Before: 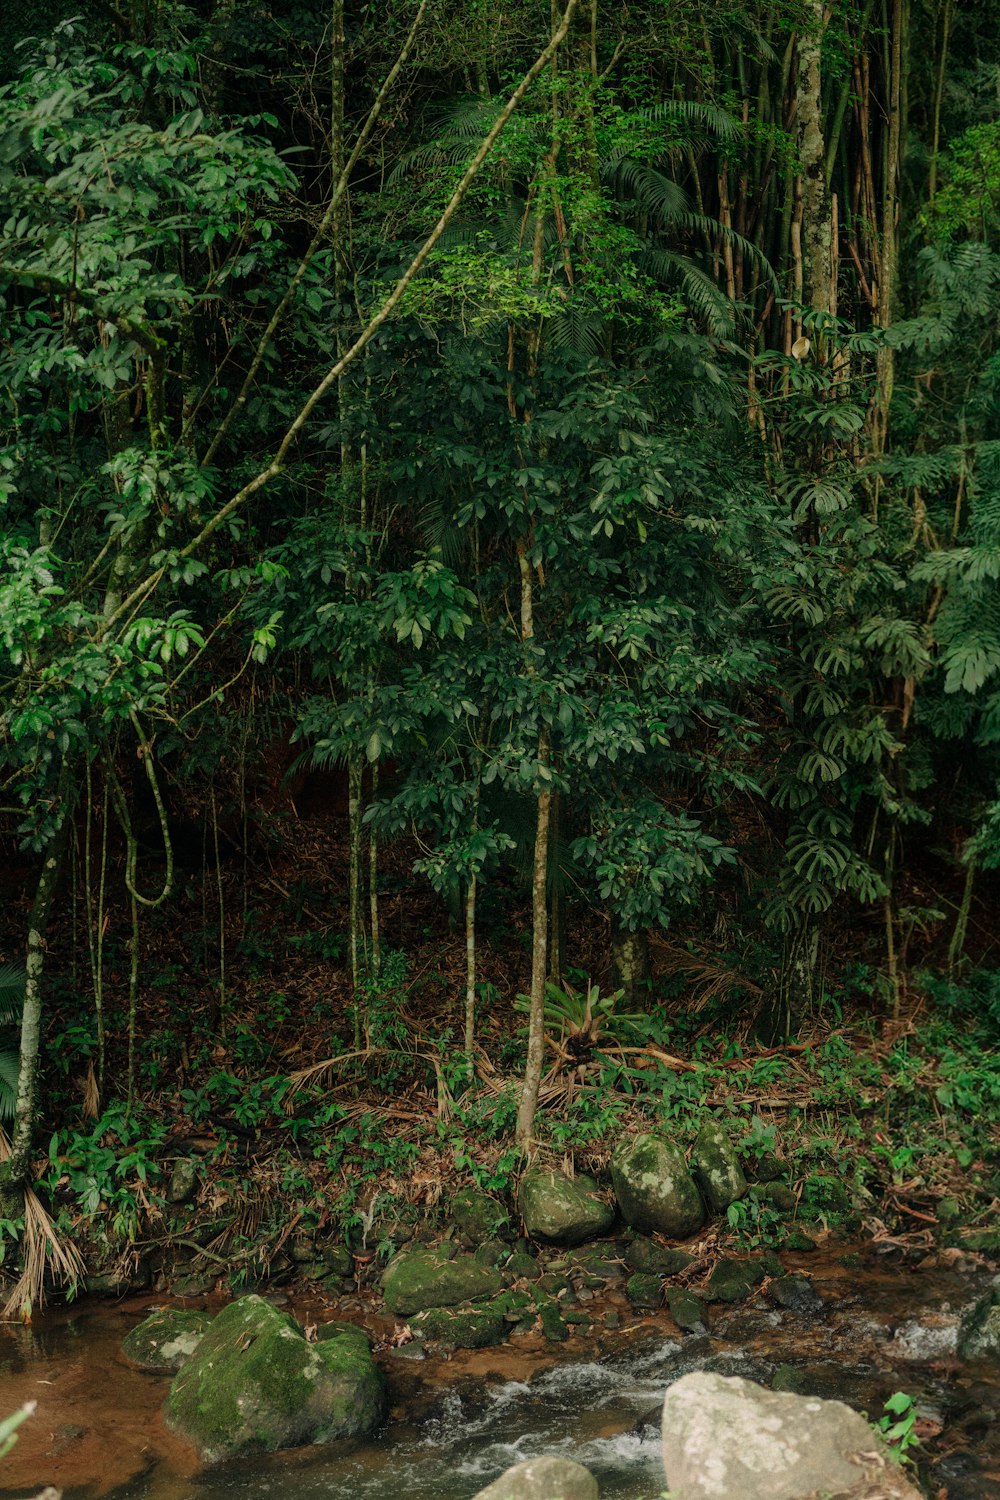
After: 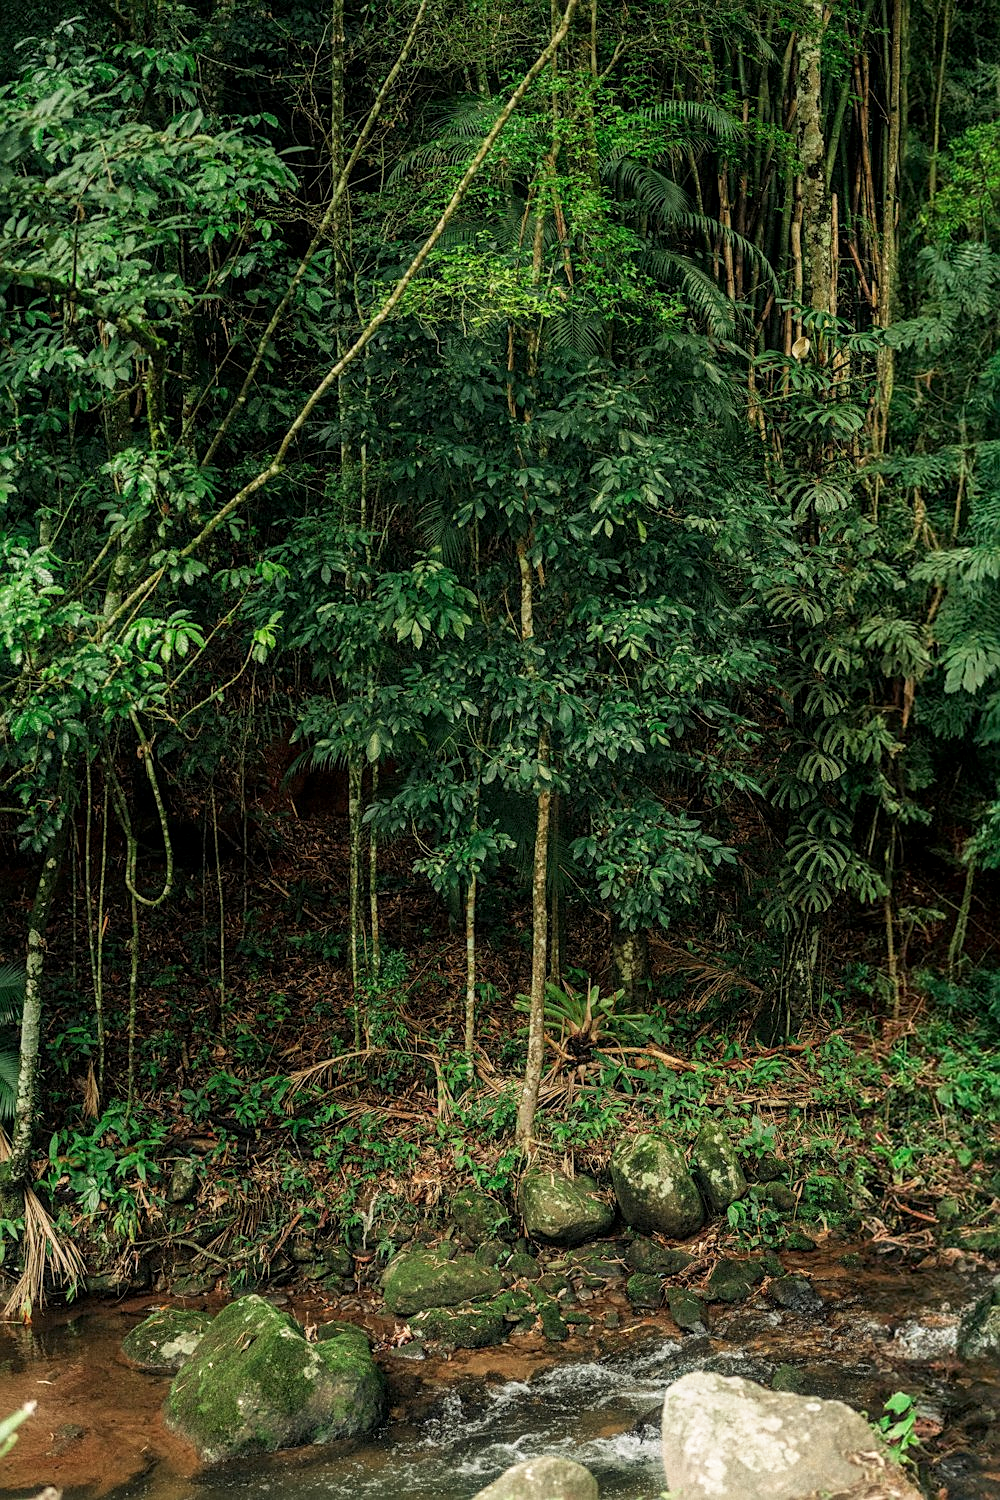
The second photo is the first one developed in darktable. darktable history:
base curve: curves: ch0 [(0, 0) (0.579, 0.807) (1, 1)], preserve colors none
sharpen: on, module defaults
local contrast: on, module defaults
